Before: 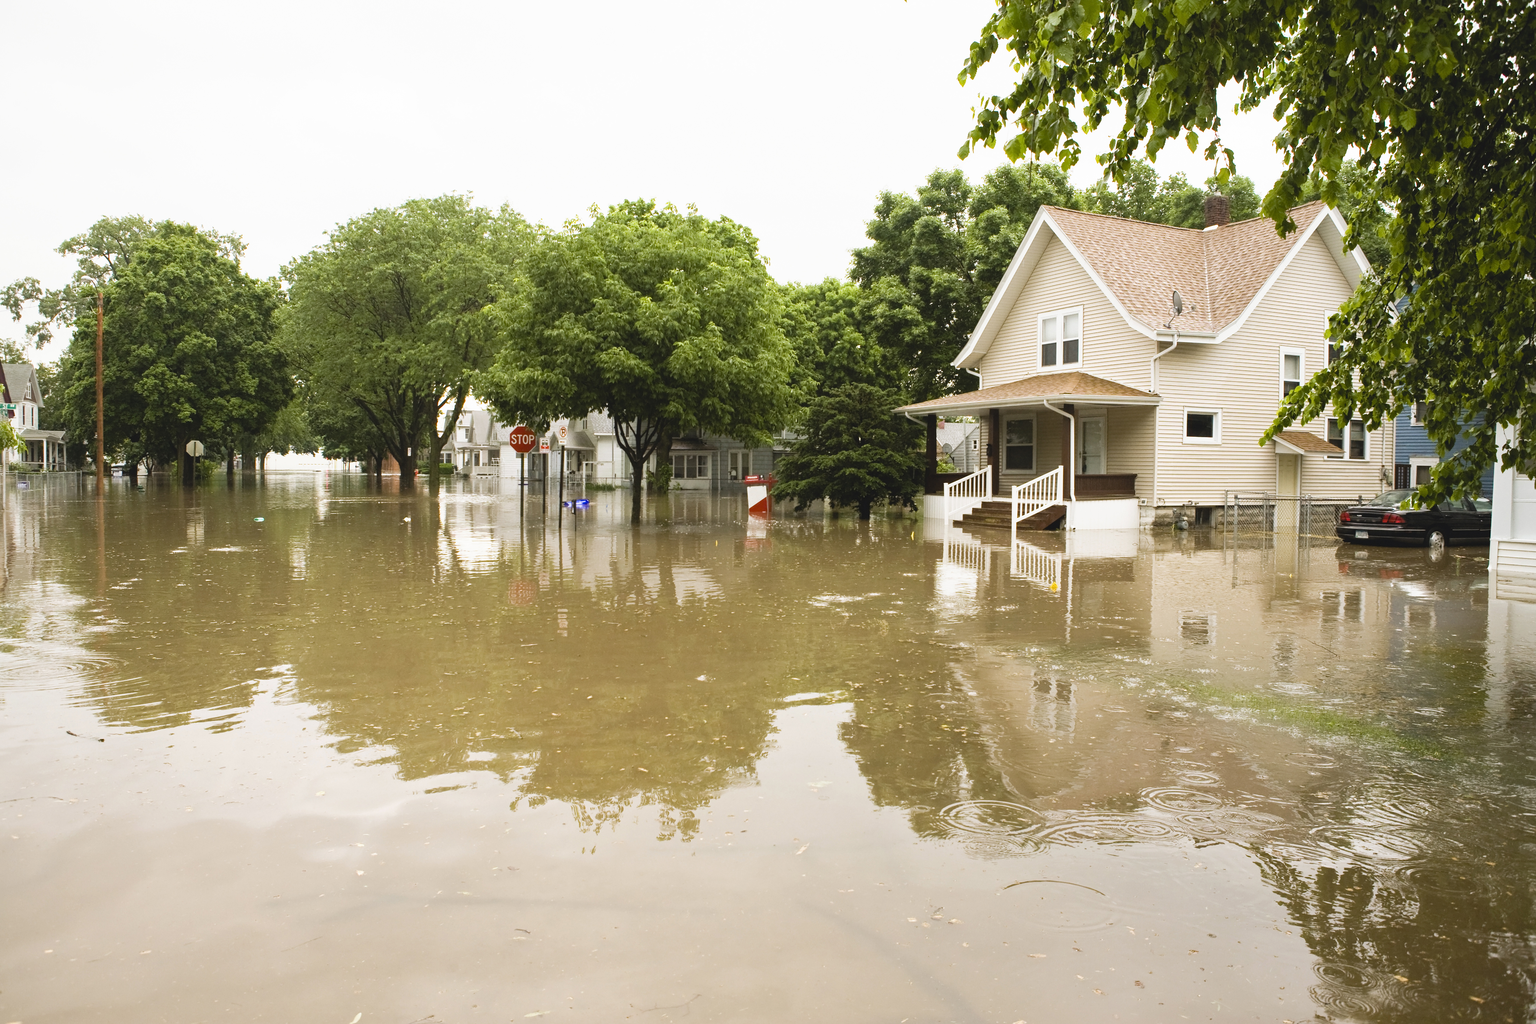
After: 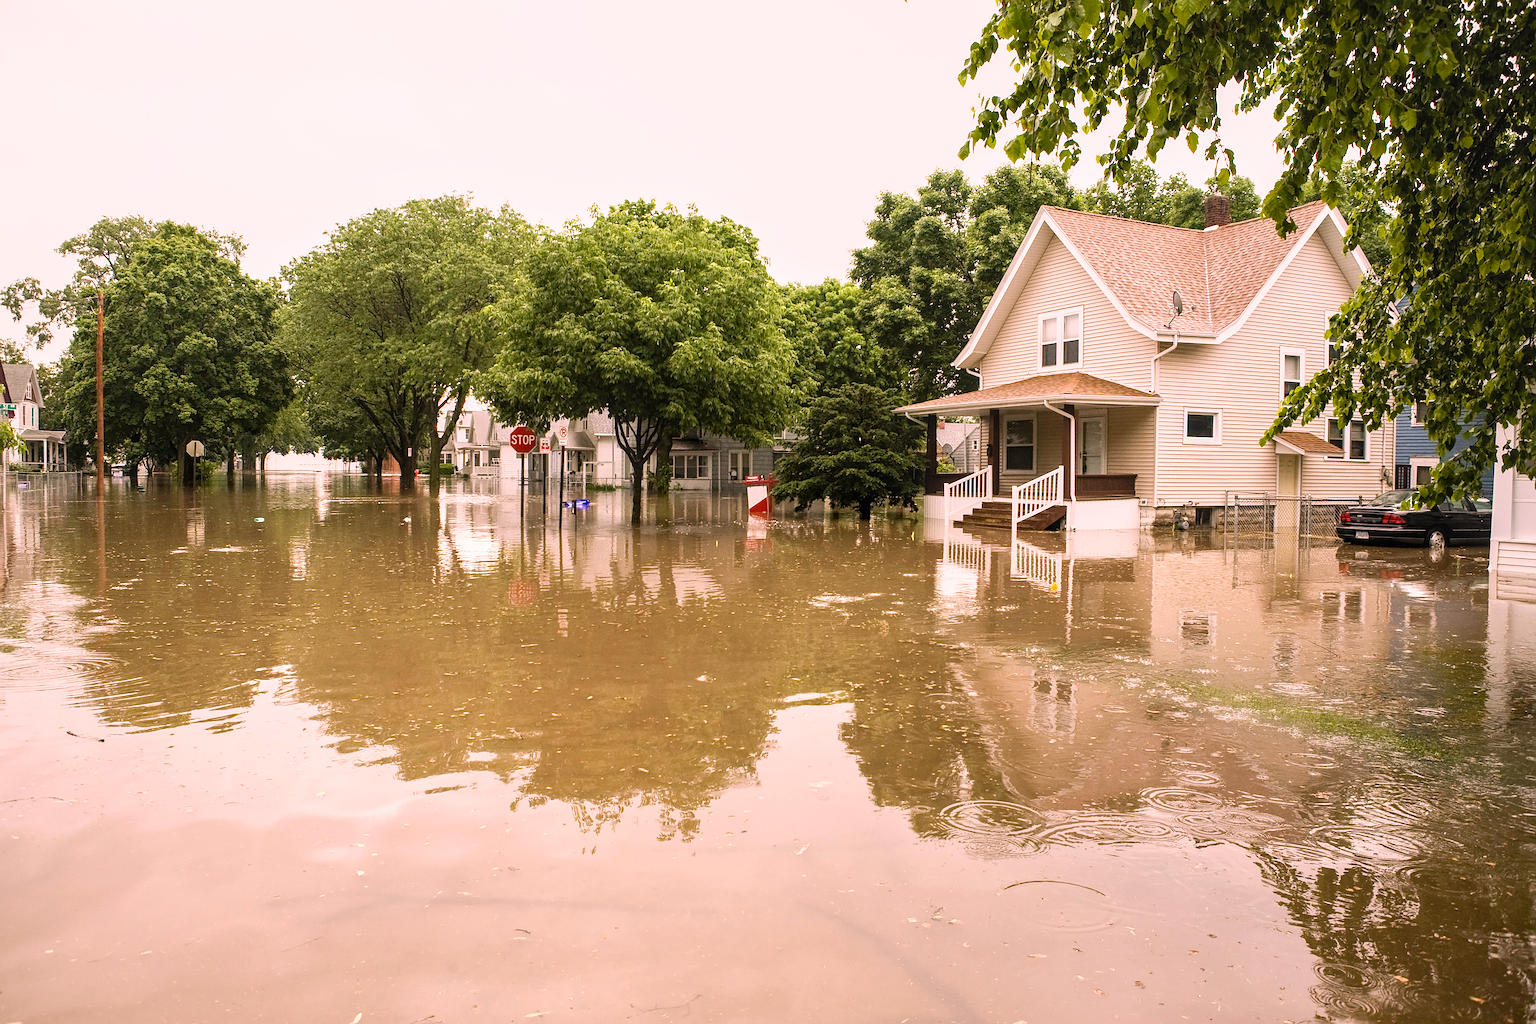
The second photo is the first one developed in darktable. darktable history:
color correction: highlights a* 14.52, highlights b* 4.84
local contrast: detail 130%
sharpen: on, module defaults
